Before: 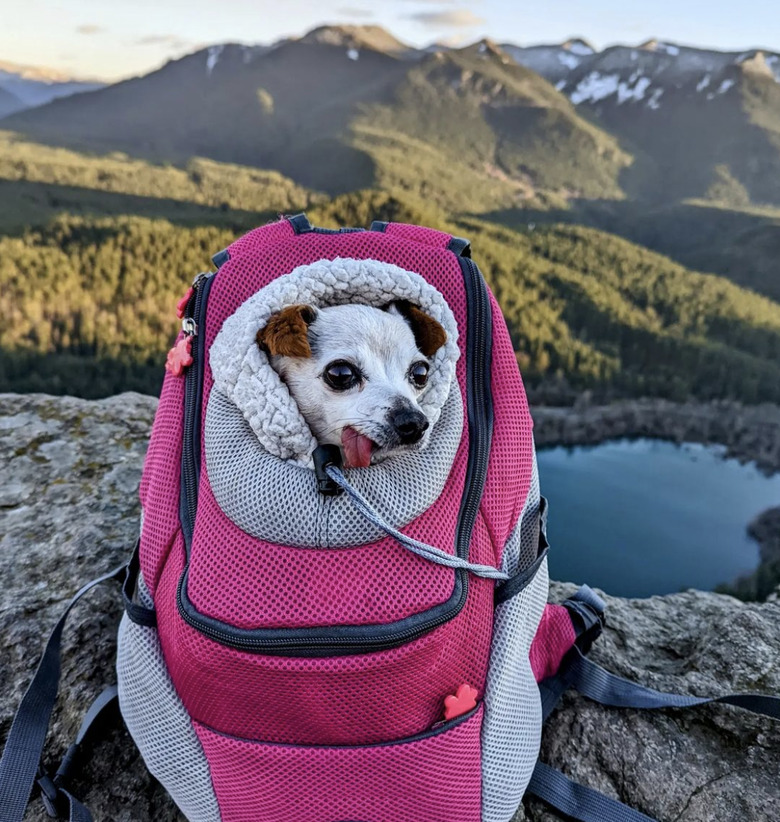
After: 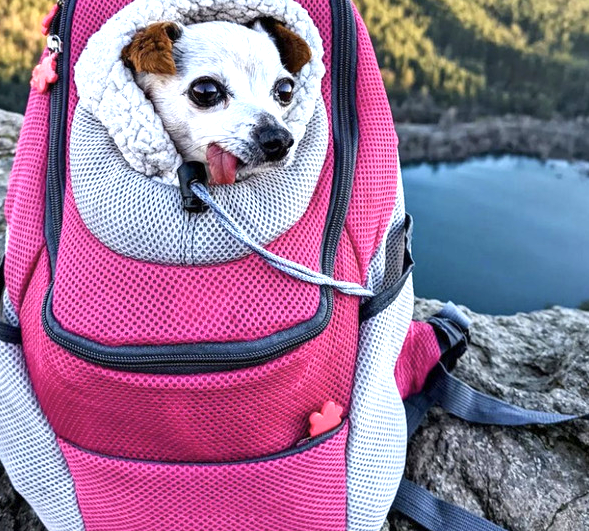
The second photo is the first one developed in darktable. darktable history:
crop and rotate: left 17.312%, top 34.541%, right 7.081%, bottom 0.803%
exposure: exposure 1 EV, compensate highlight preservation false
